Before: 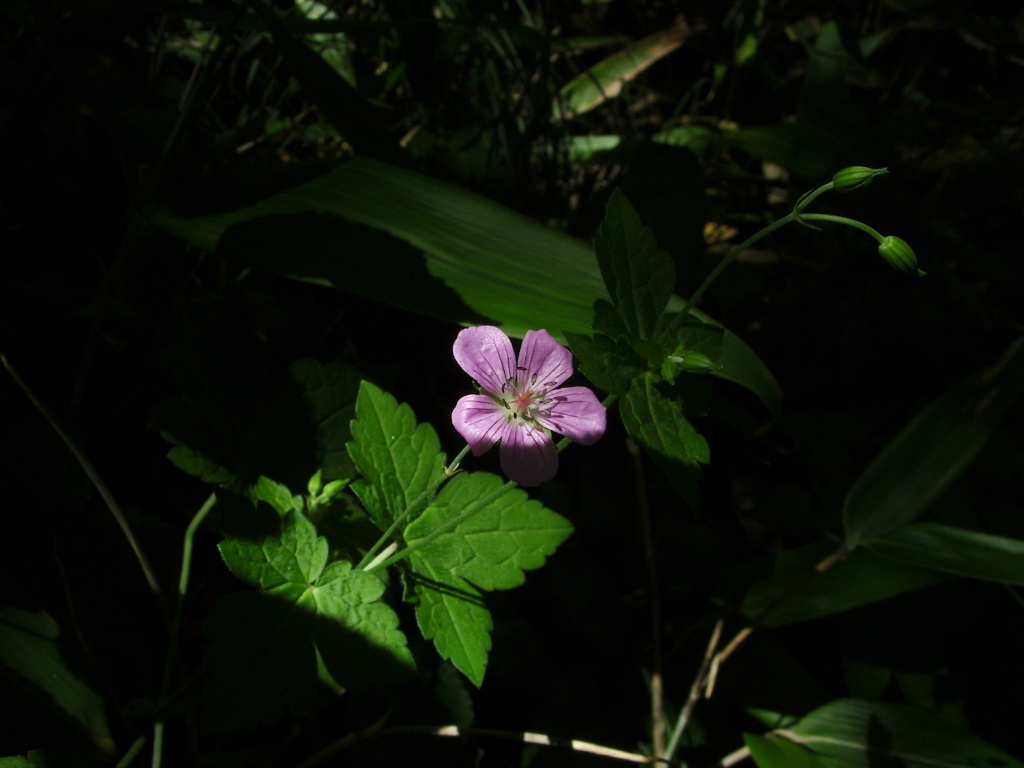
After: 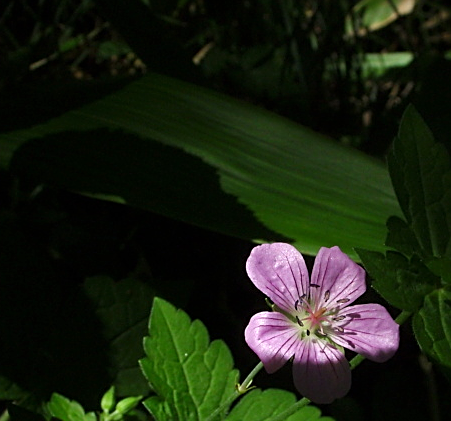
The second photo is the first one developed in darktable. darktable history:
exposure: exposure 0.2 EV, compensate highlight preservation false
sharpen: on, module defaults
crop: left 20.248%, top 10.86%, right 35.675%, bottom 34.321%
